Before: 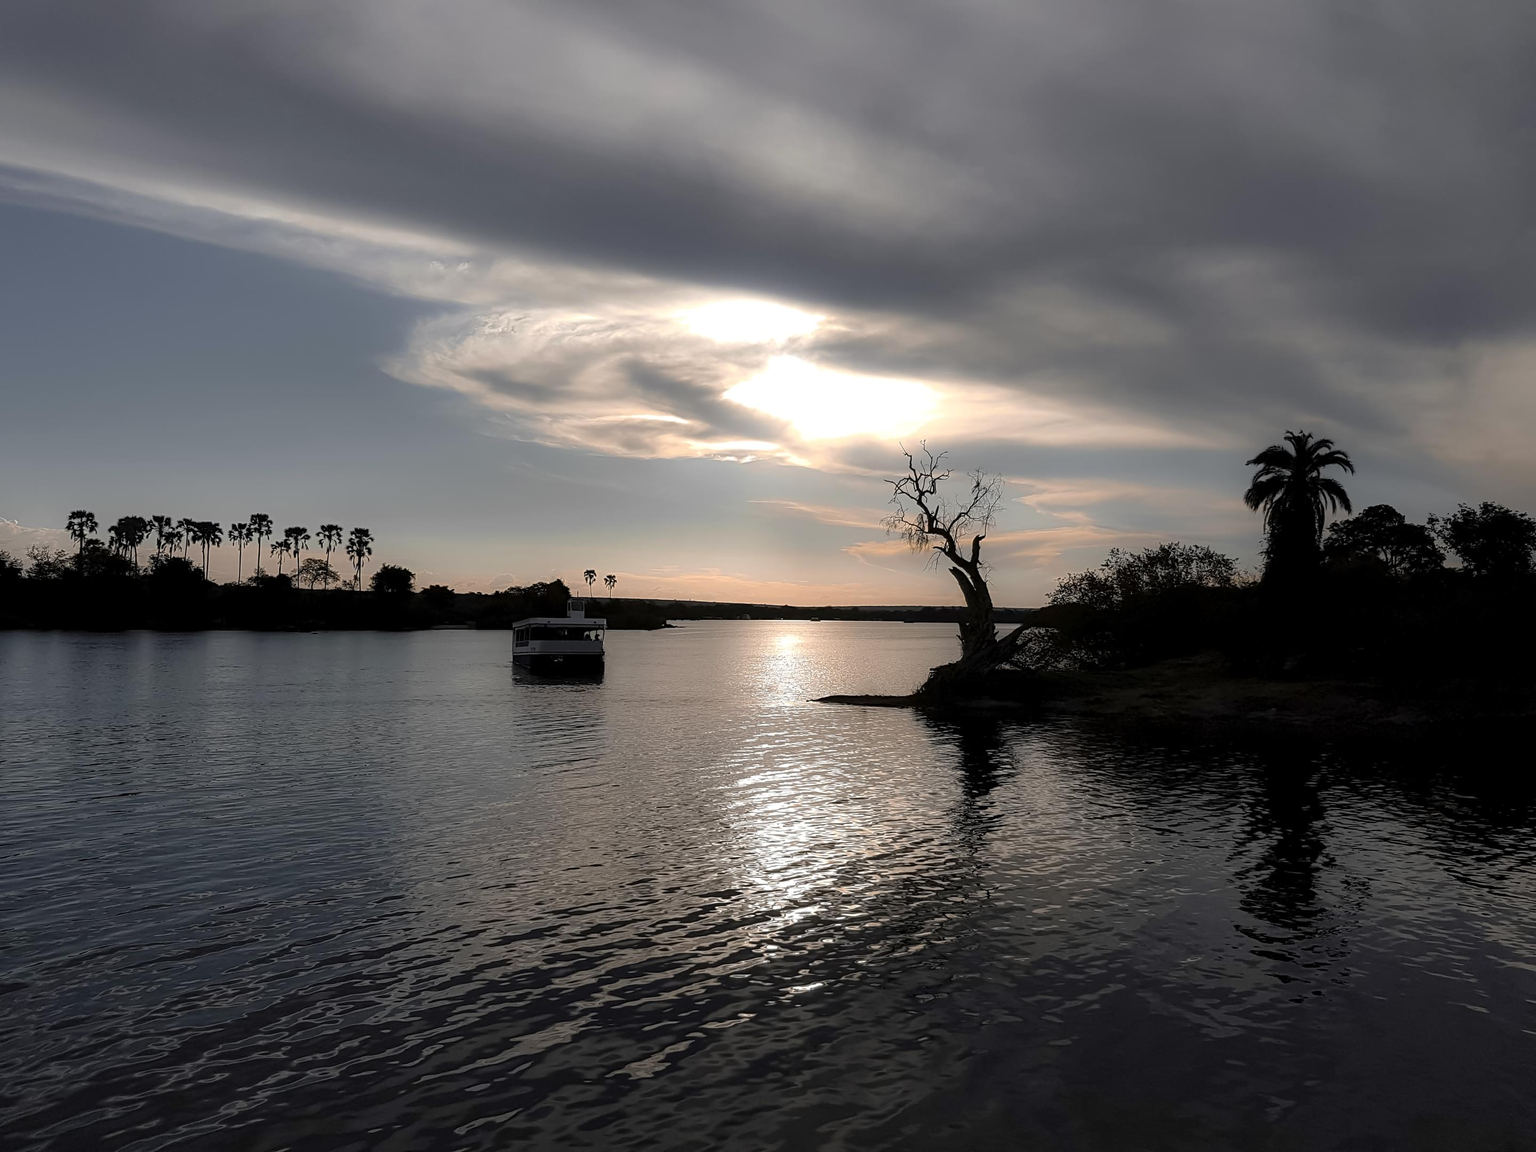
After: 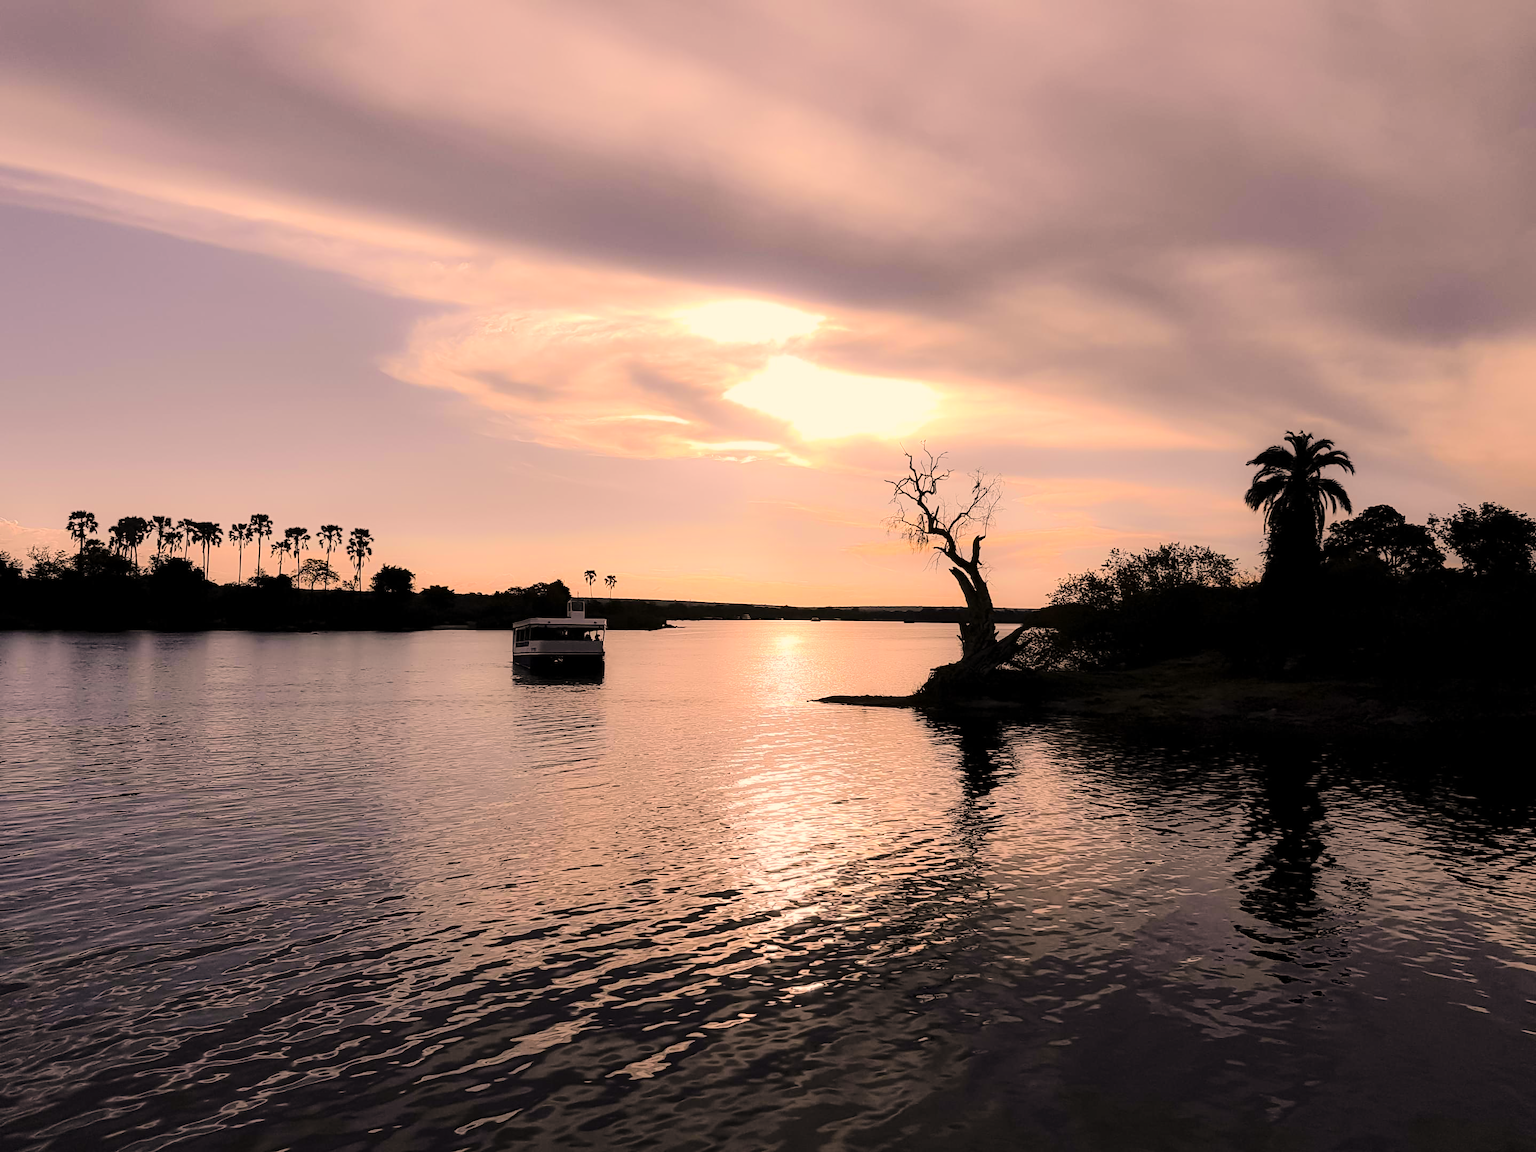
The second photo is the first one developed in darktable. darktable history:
color correction: highlights a* 21.71, highlights b* 21.84
tone equalizer: -7 EV 0.156 EV, -6 EV 0.615 EV, -5 EV 1.17 EV, -4 EV 1.35 EV, -3 EV 1.13 EV, -2 EV 0.6 EV, -1 EV 0.159 EV, edges refinement/feathering 500, mask exposure compensation -1.57 EV, preserve details no
